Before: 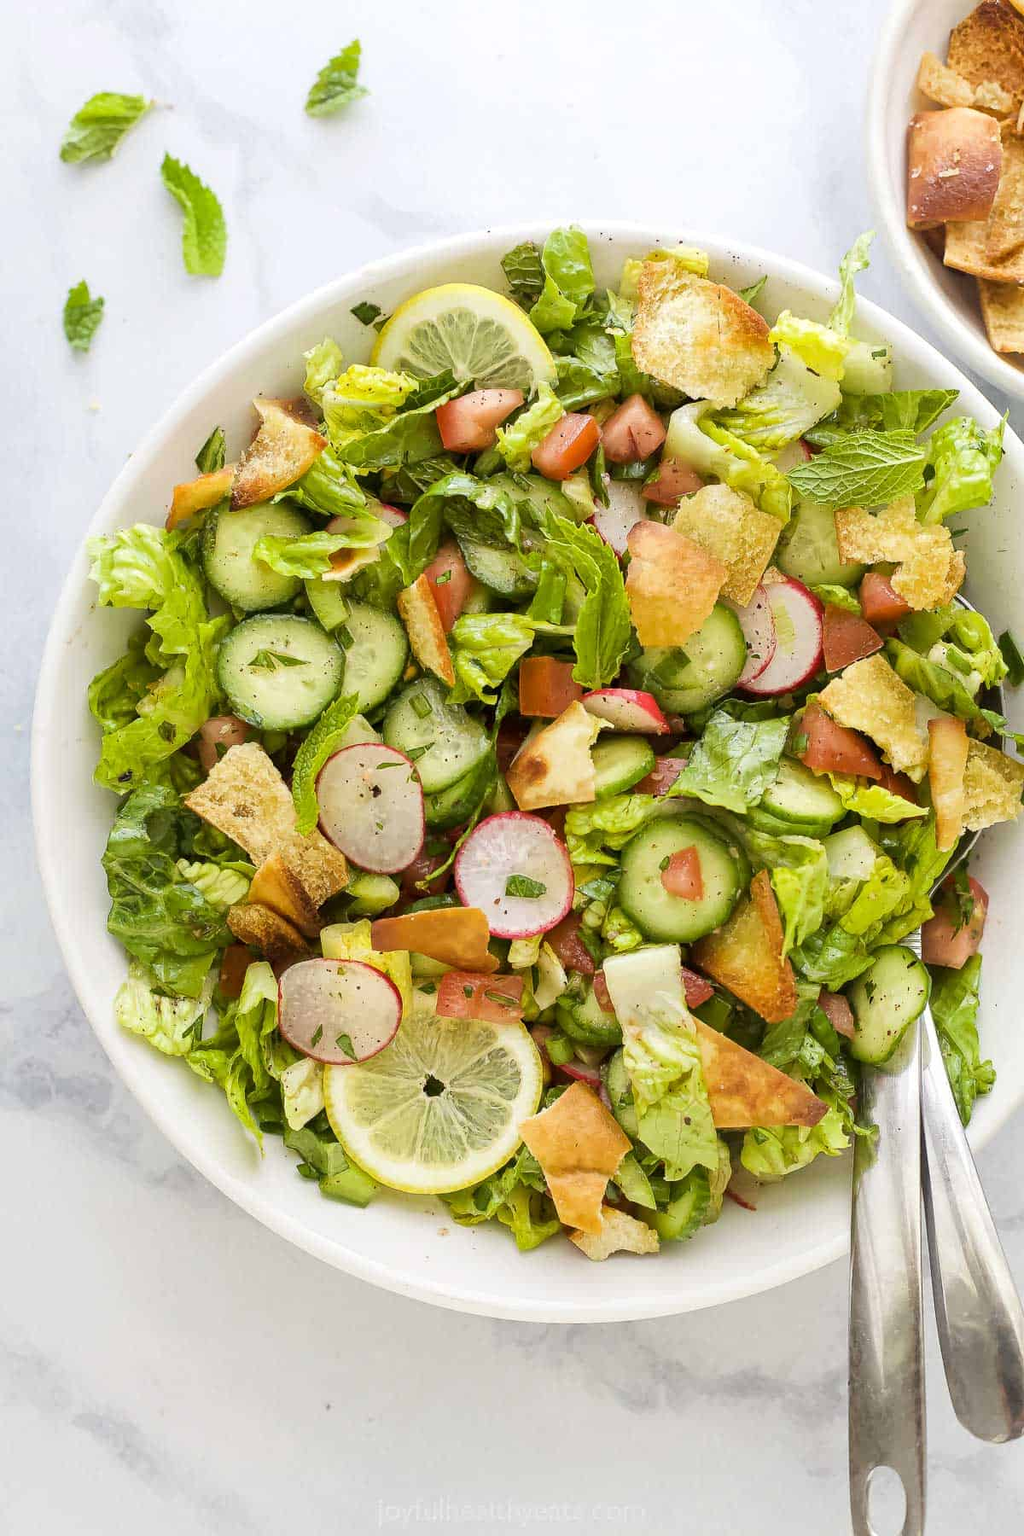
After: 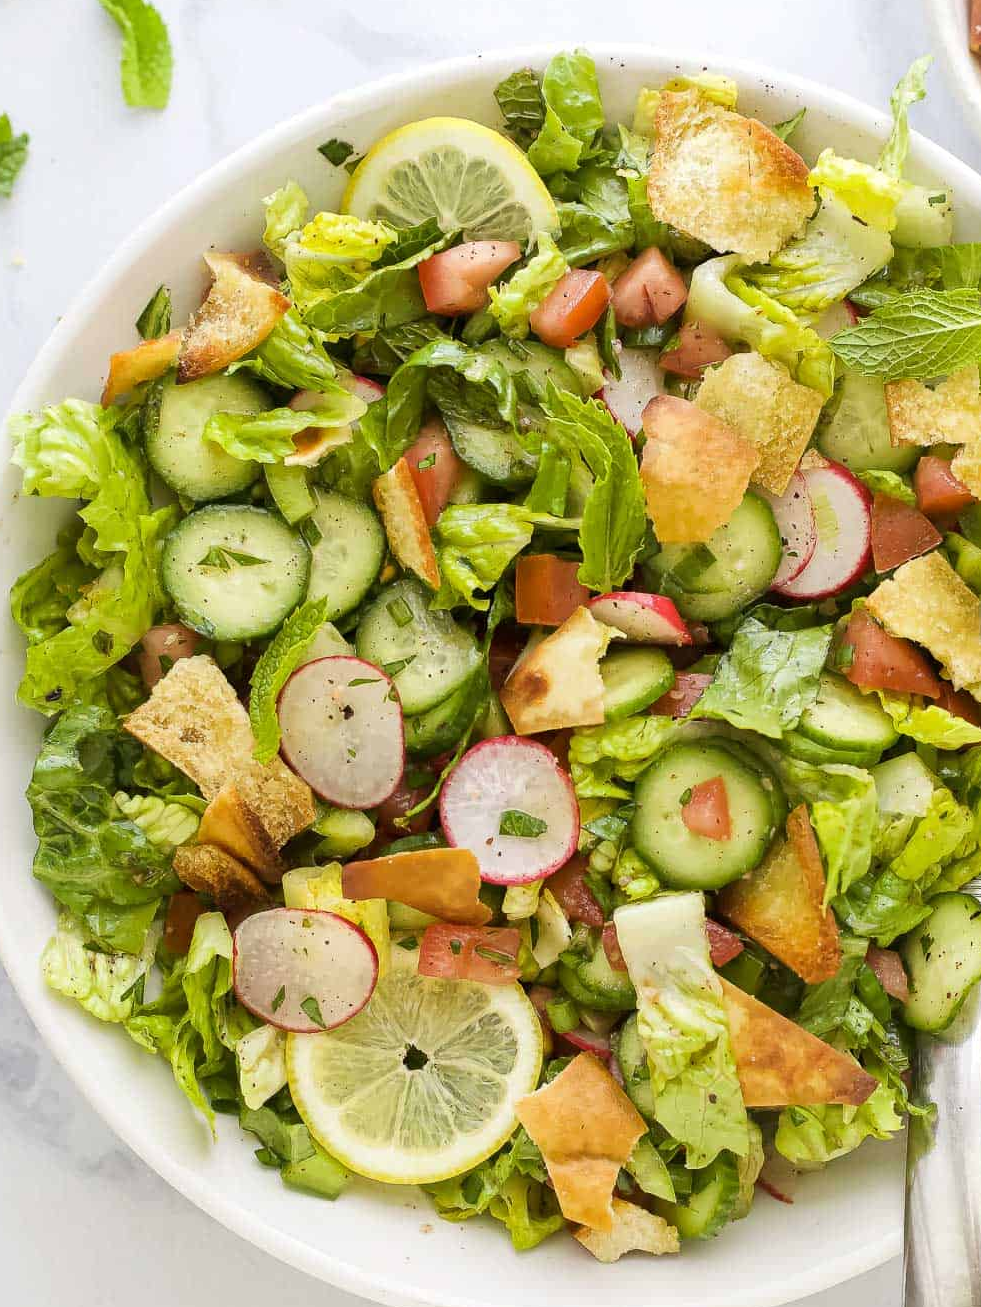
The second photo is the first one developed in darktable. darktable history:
crop: left 7.818%, top 11.947%, right 10.388%, bottom 15.39%
